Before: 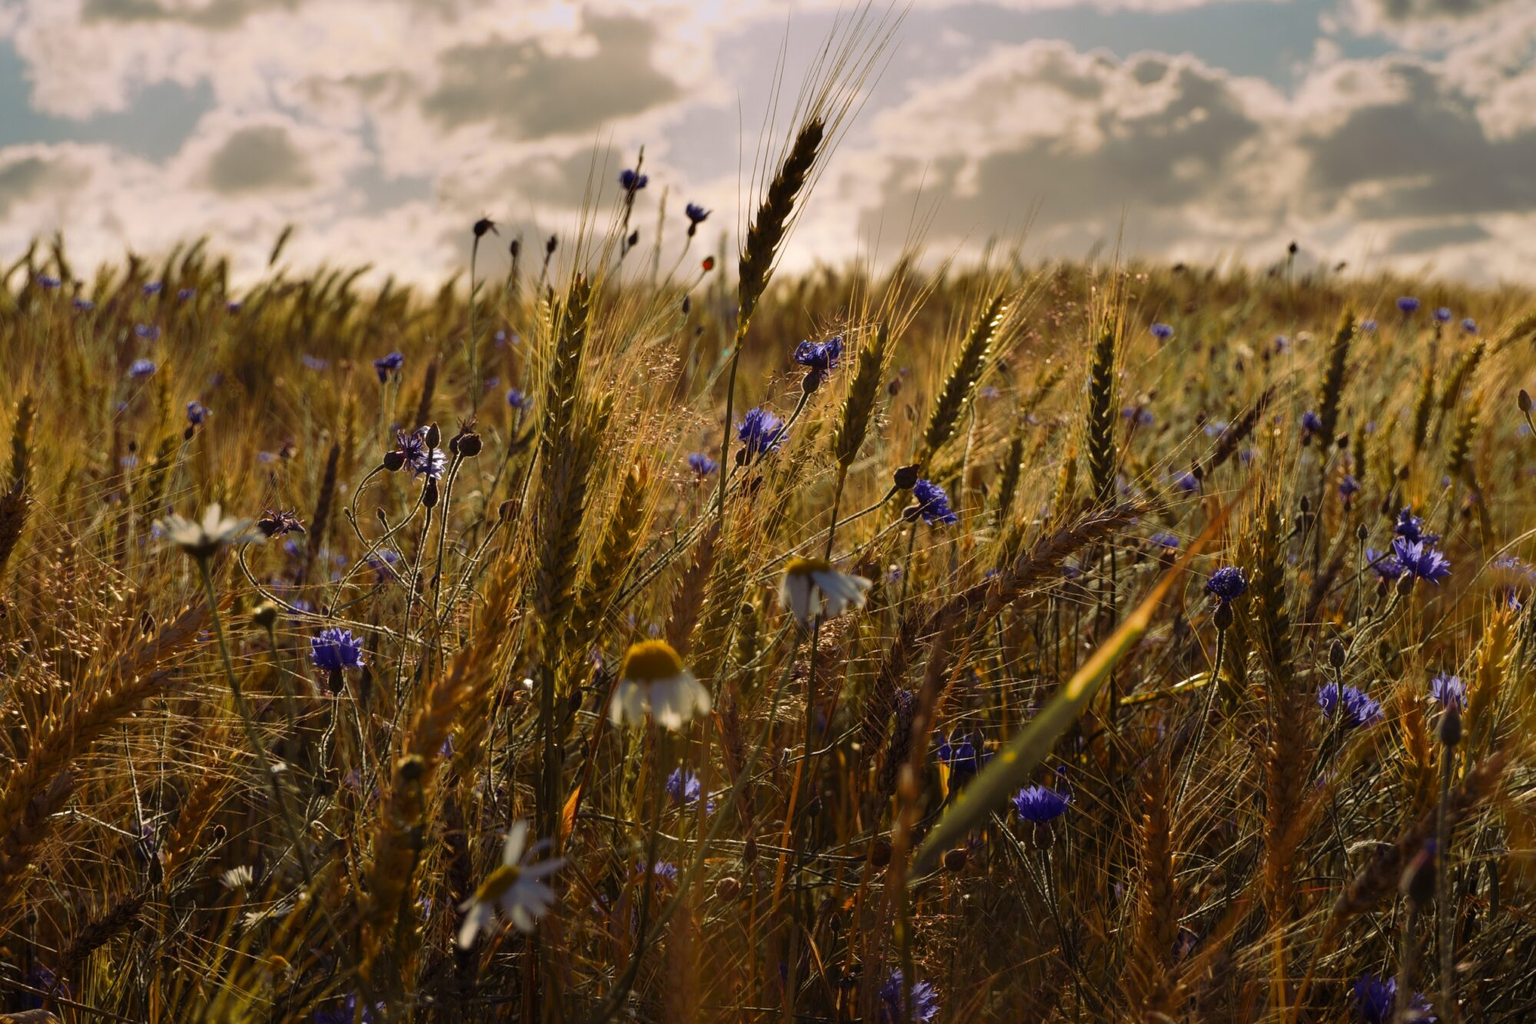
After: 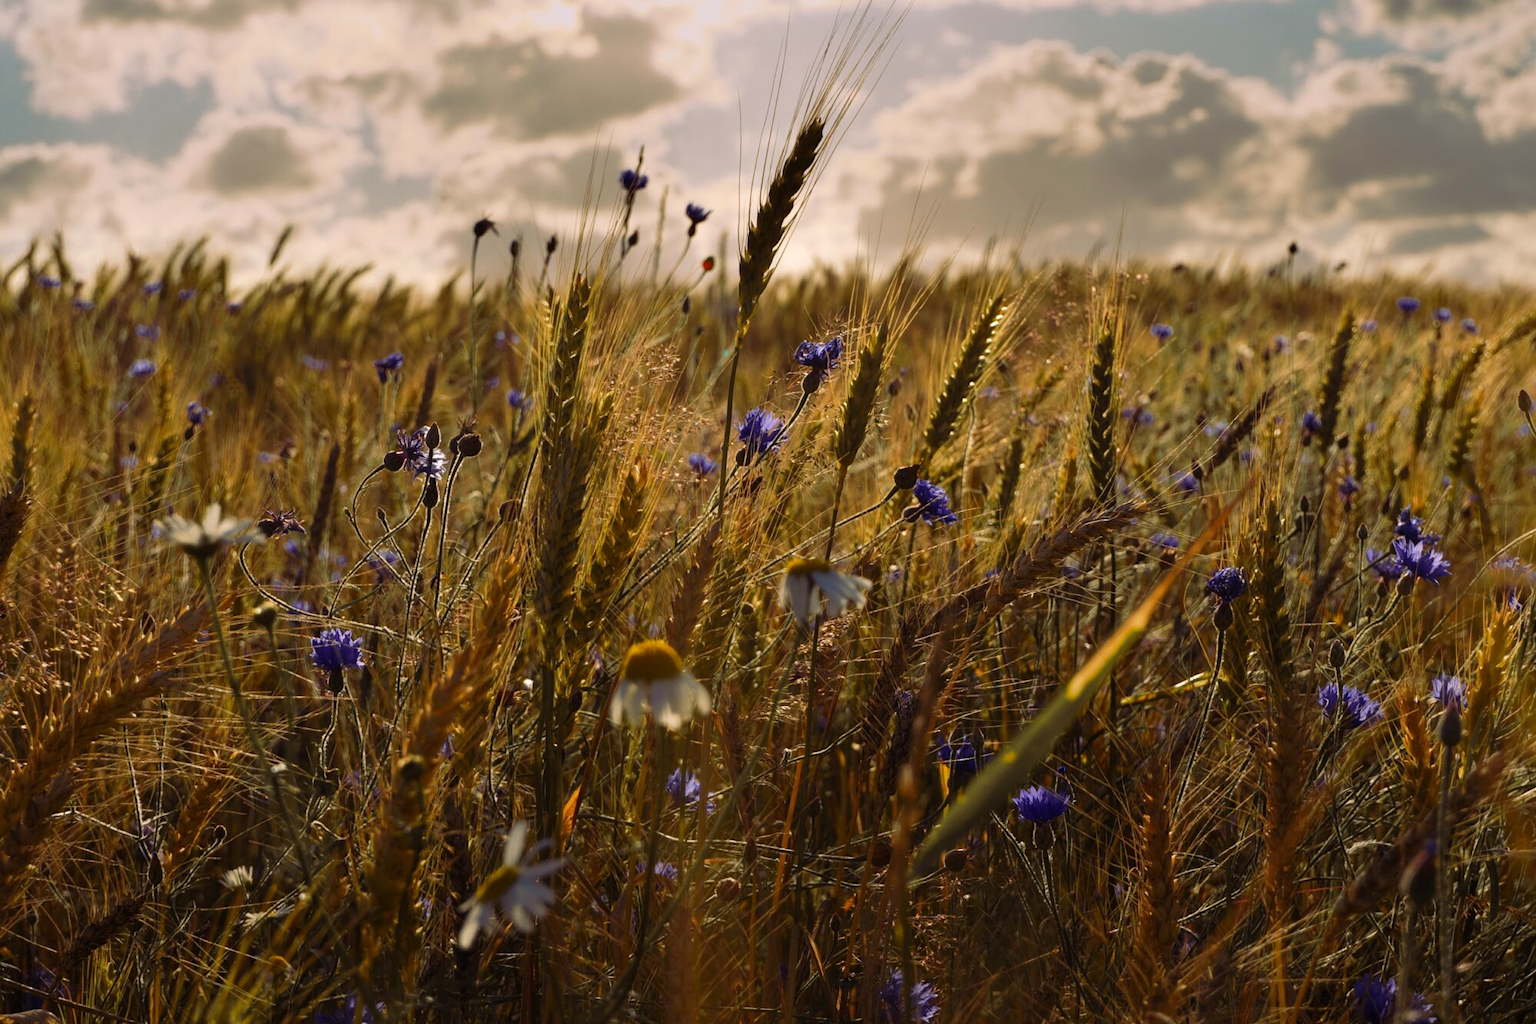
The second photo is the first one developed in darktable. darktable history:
color calibration: gray › normalize channels true, x 0.339, y 0.354, temperature 5165.91 K, gamut compression 0.008
